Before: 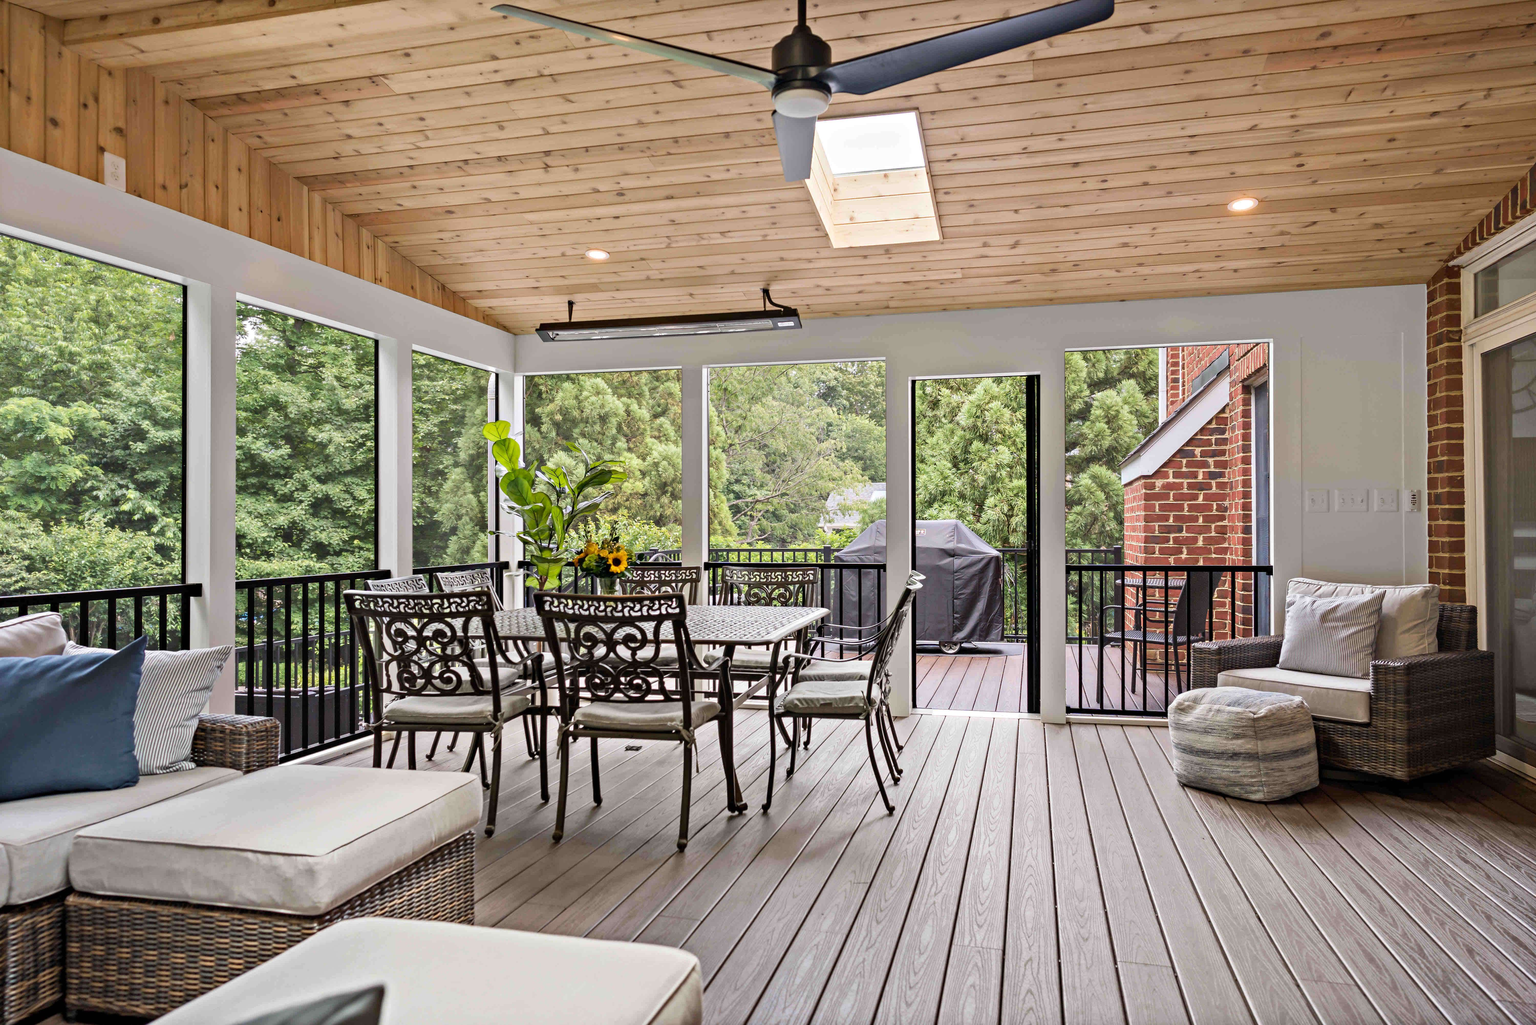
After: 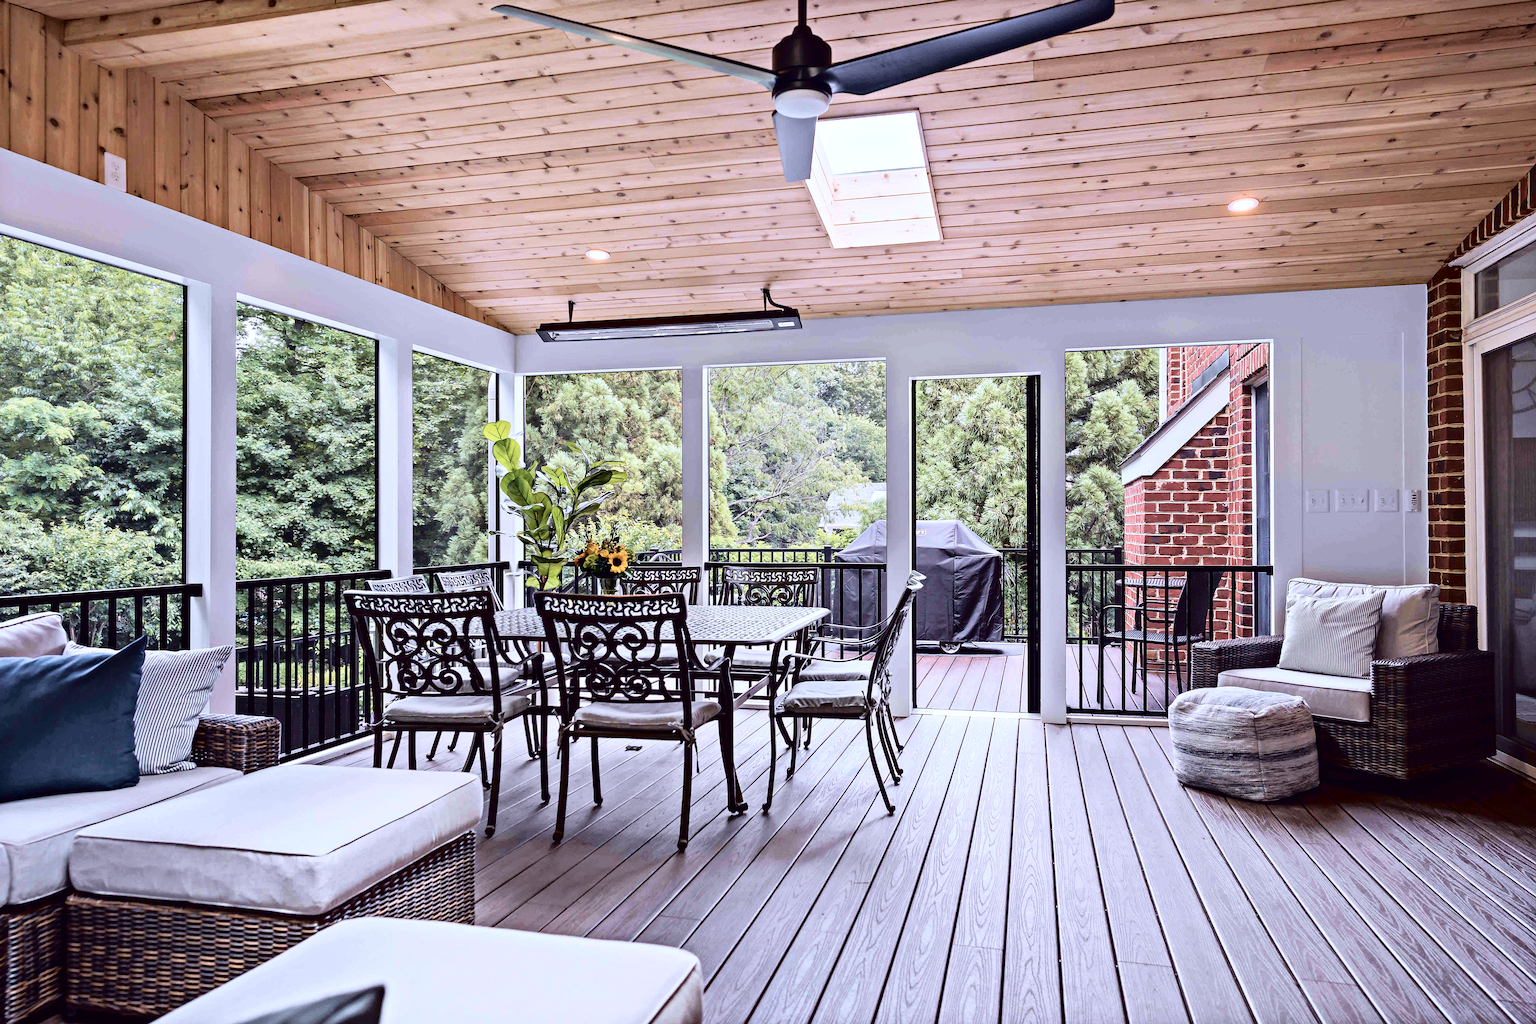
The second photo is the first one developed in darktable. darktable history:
color calibration: output R [1.063, -0.012, -0.003, 0], output G [0, 1.022, 0.021, 0], output B [-0.079, 0.047, 1, 0], illuminant custom, x 0.389, y 0.387, temperature 3838.64 K
velvia: on, module defaults
contrast brightness saturation: contrast 0.25, saturation -0.31
tone curve: curves: ch0 [(0, 0) (0.126, 0.061) (0.362, 0.382) (0.498, 0.498) (0.706, 0.712) (1, 1)]; ch1 [(0, 0) (0.5, 0.522) (0.55, 0.586) (1, 1)]; ch2 [(0, 0) (0.44, 0.424) (0.5, 0.482) (0.537, 0.538) (1, 1)], color space Lab, independent channels, preserve colors none
sharpen: on, module defaults
